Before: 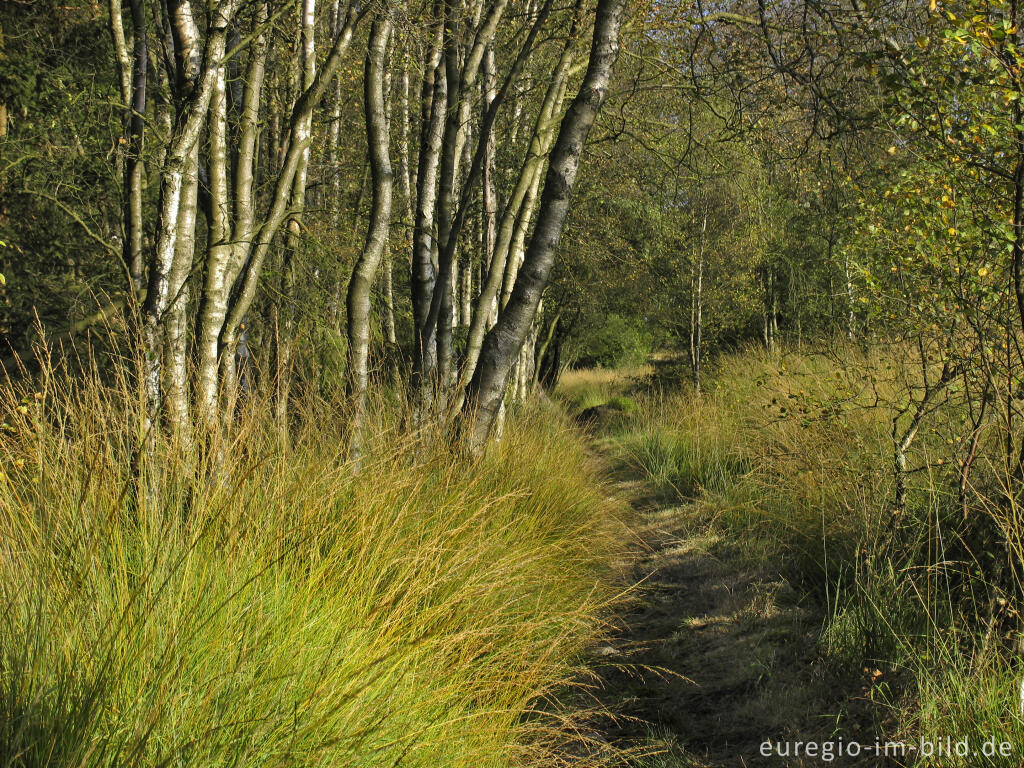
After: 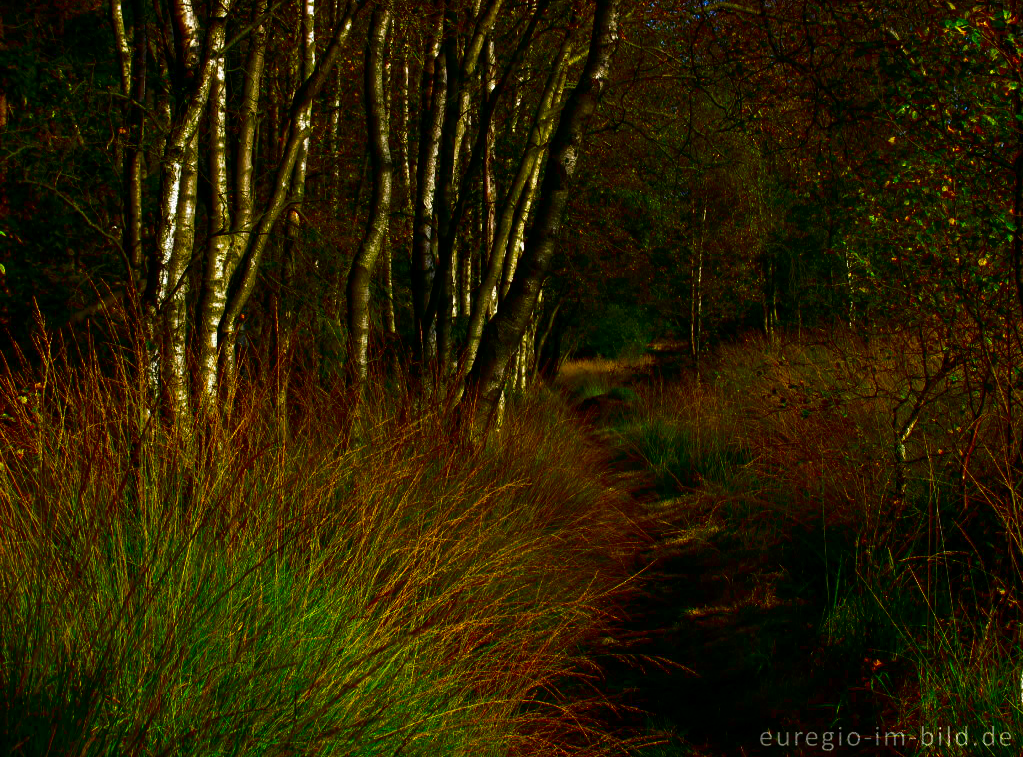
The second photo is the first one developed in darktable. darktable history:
contrast brightness saturation: brightness -0.985, saturation 0.991
crop: top 1.337%, right 0.047%
